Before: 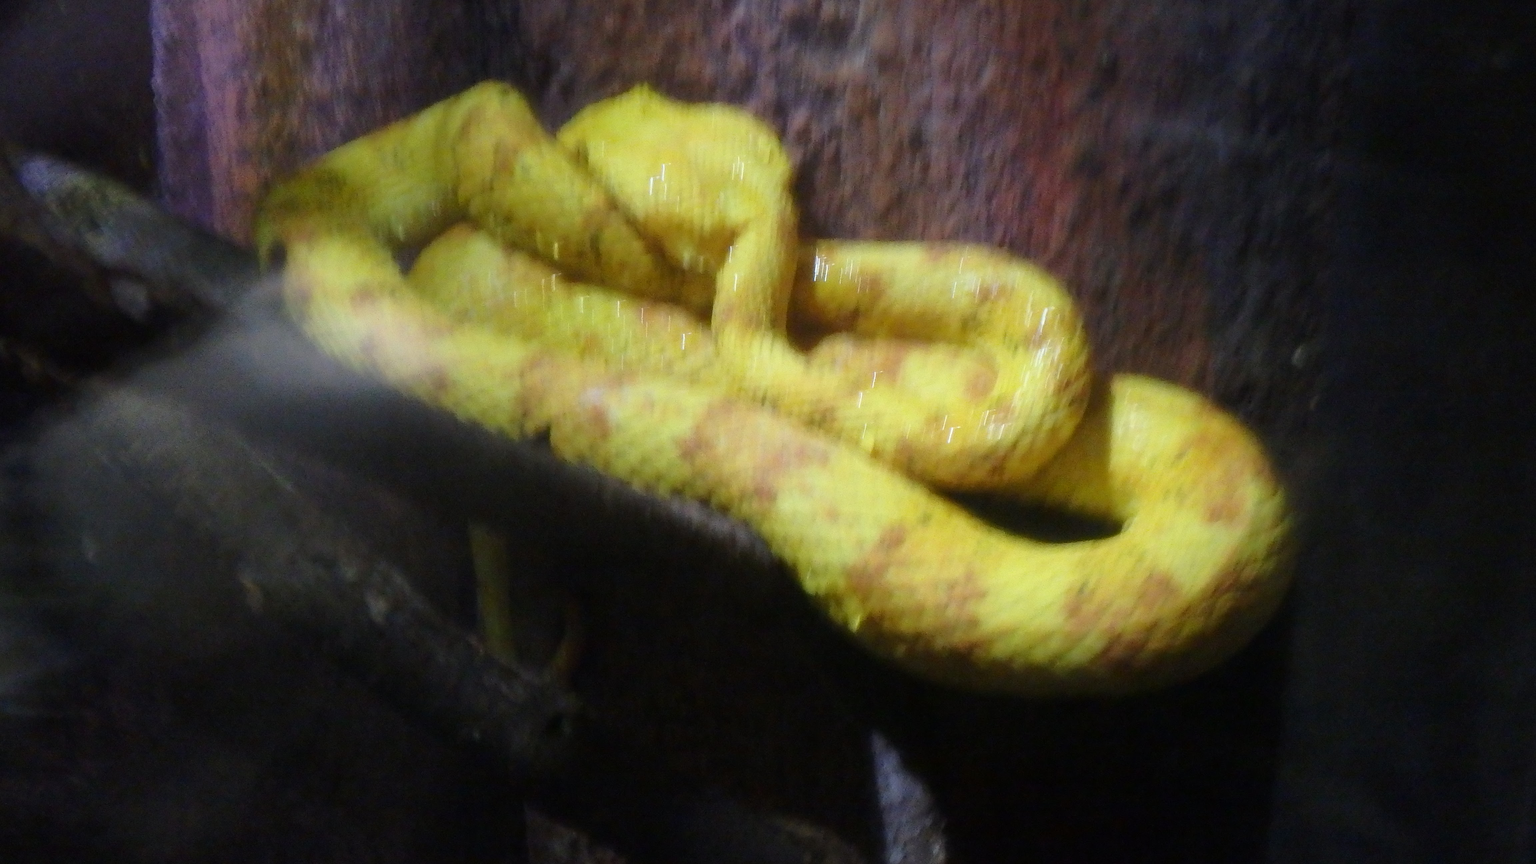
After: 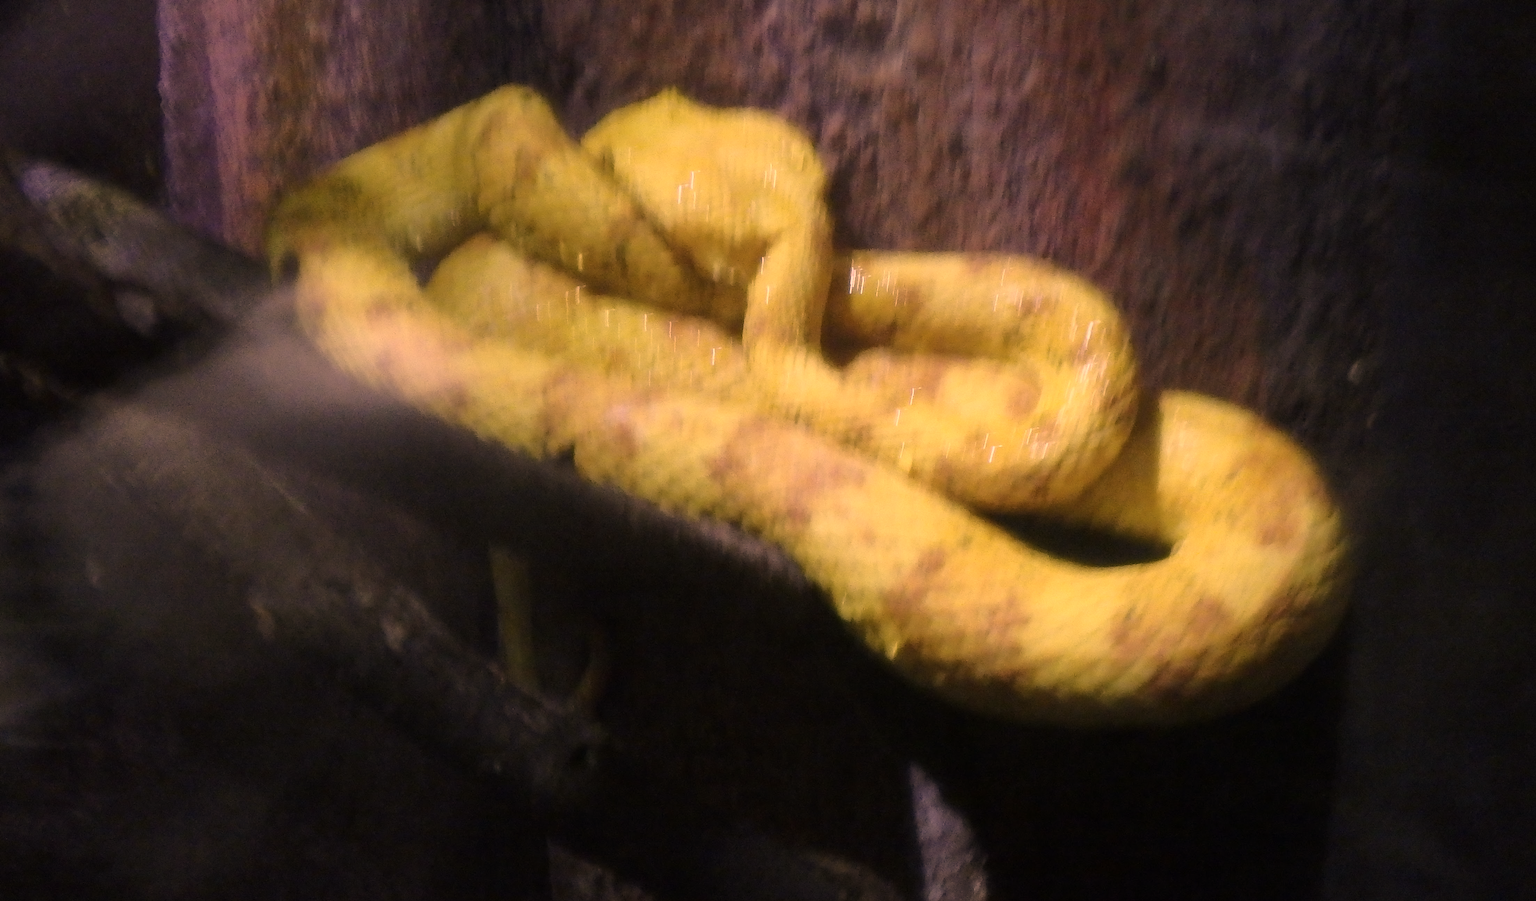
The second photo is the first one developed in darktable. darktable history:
crop: right 4.126%, bottom 0.031%
color correction: highlights a* 40, highlights b* 40, saturation 0.69
